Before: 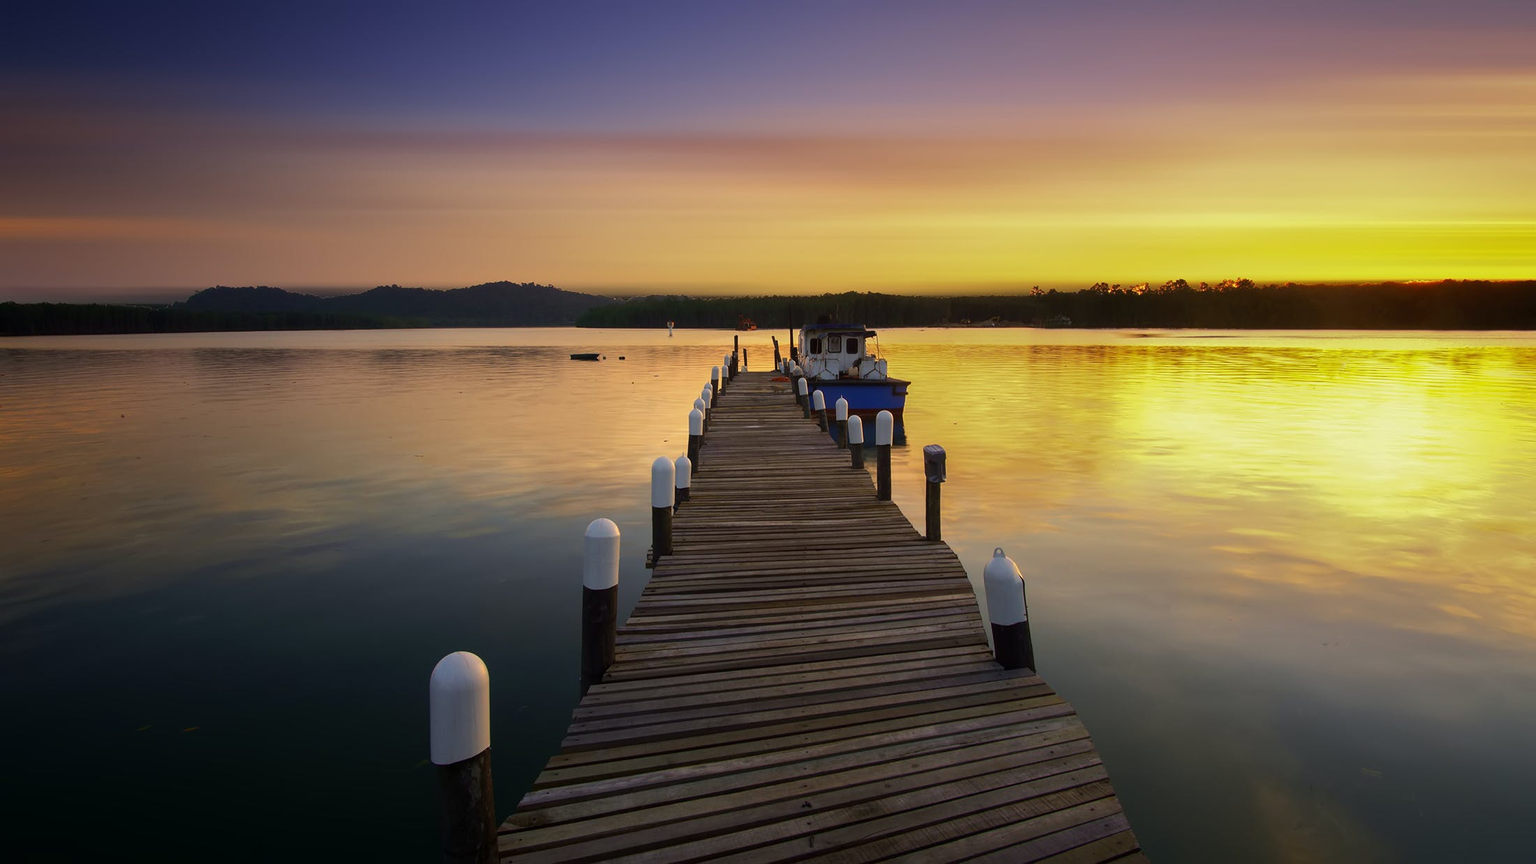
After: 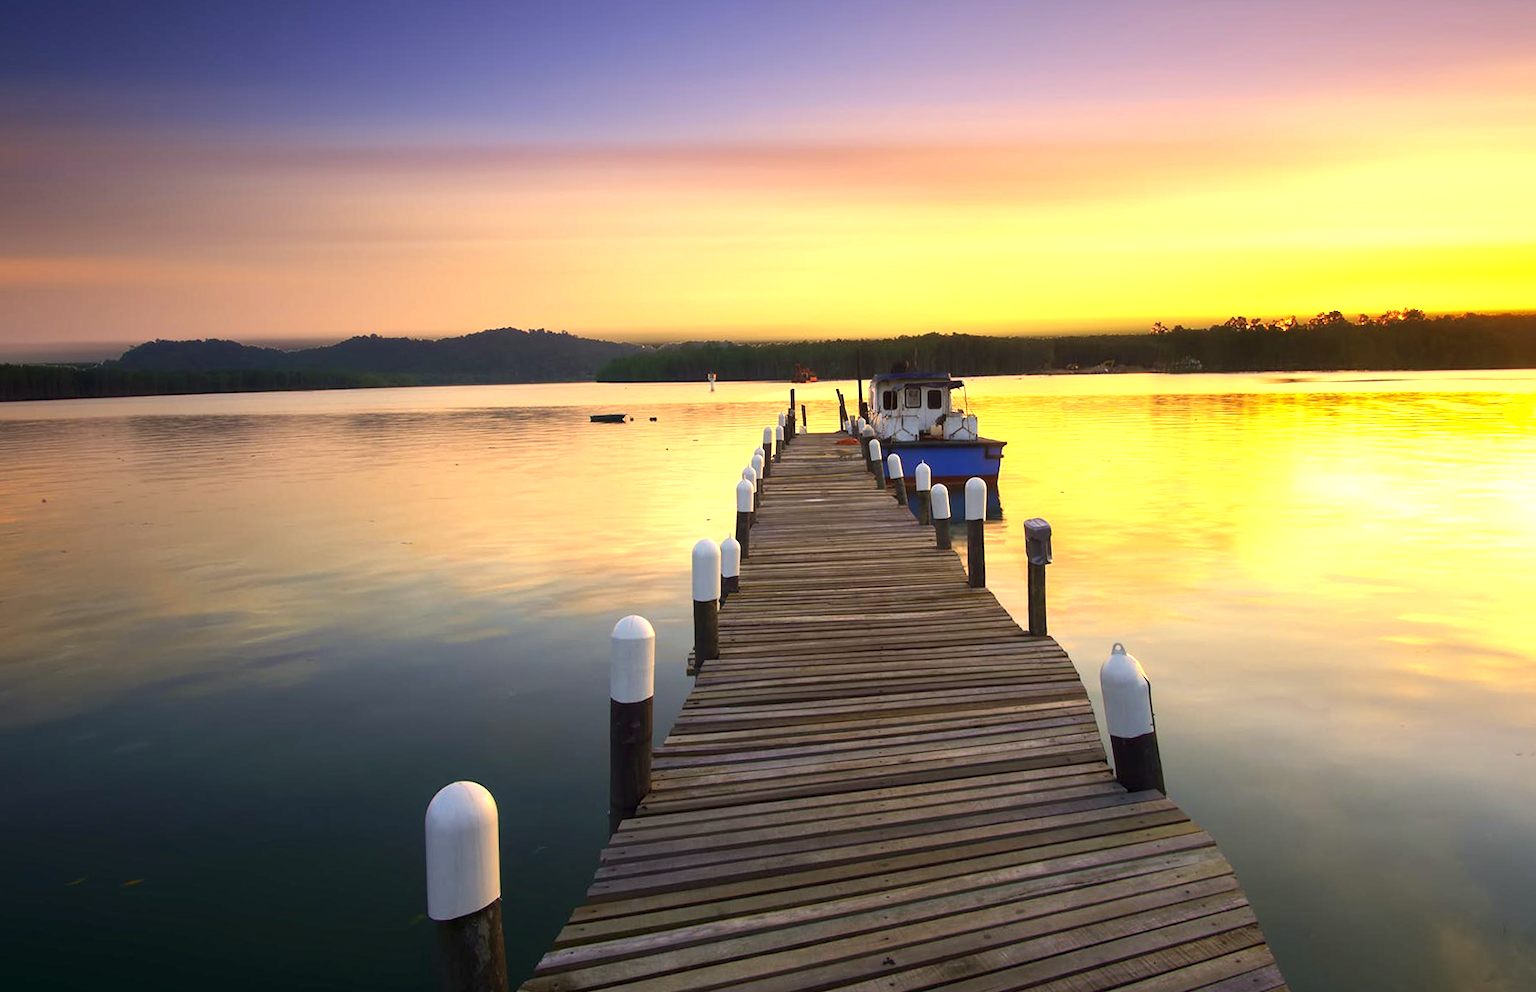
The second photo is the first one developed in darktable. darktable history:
exposure: black level correction 0, exposure 1.2 EV, compensate highlight preservation false
color correction: highlights b* 3
crop and rotate: angle 1°, left 4.281%, top 0.642%, right 11.383%, bottom 2.486%
